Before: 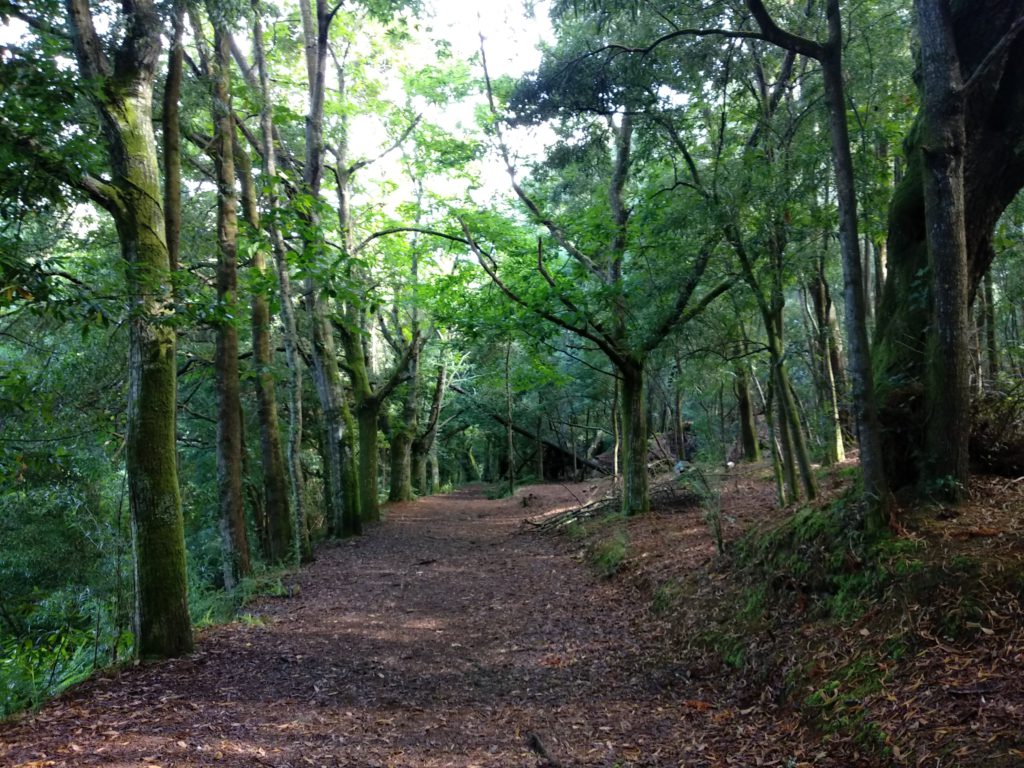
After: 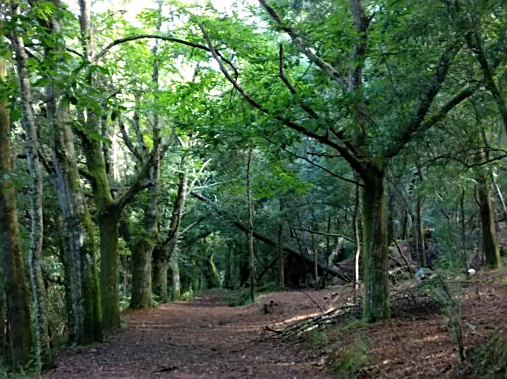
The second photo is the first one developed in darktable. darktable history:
crop: left 25.338%, top 25.182%, right 25.06%, bottom 25.467%
sharpen: on, module defaults
